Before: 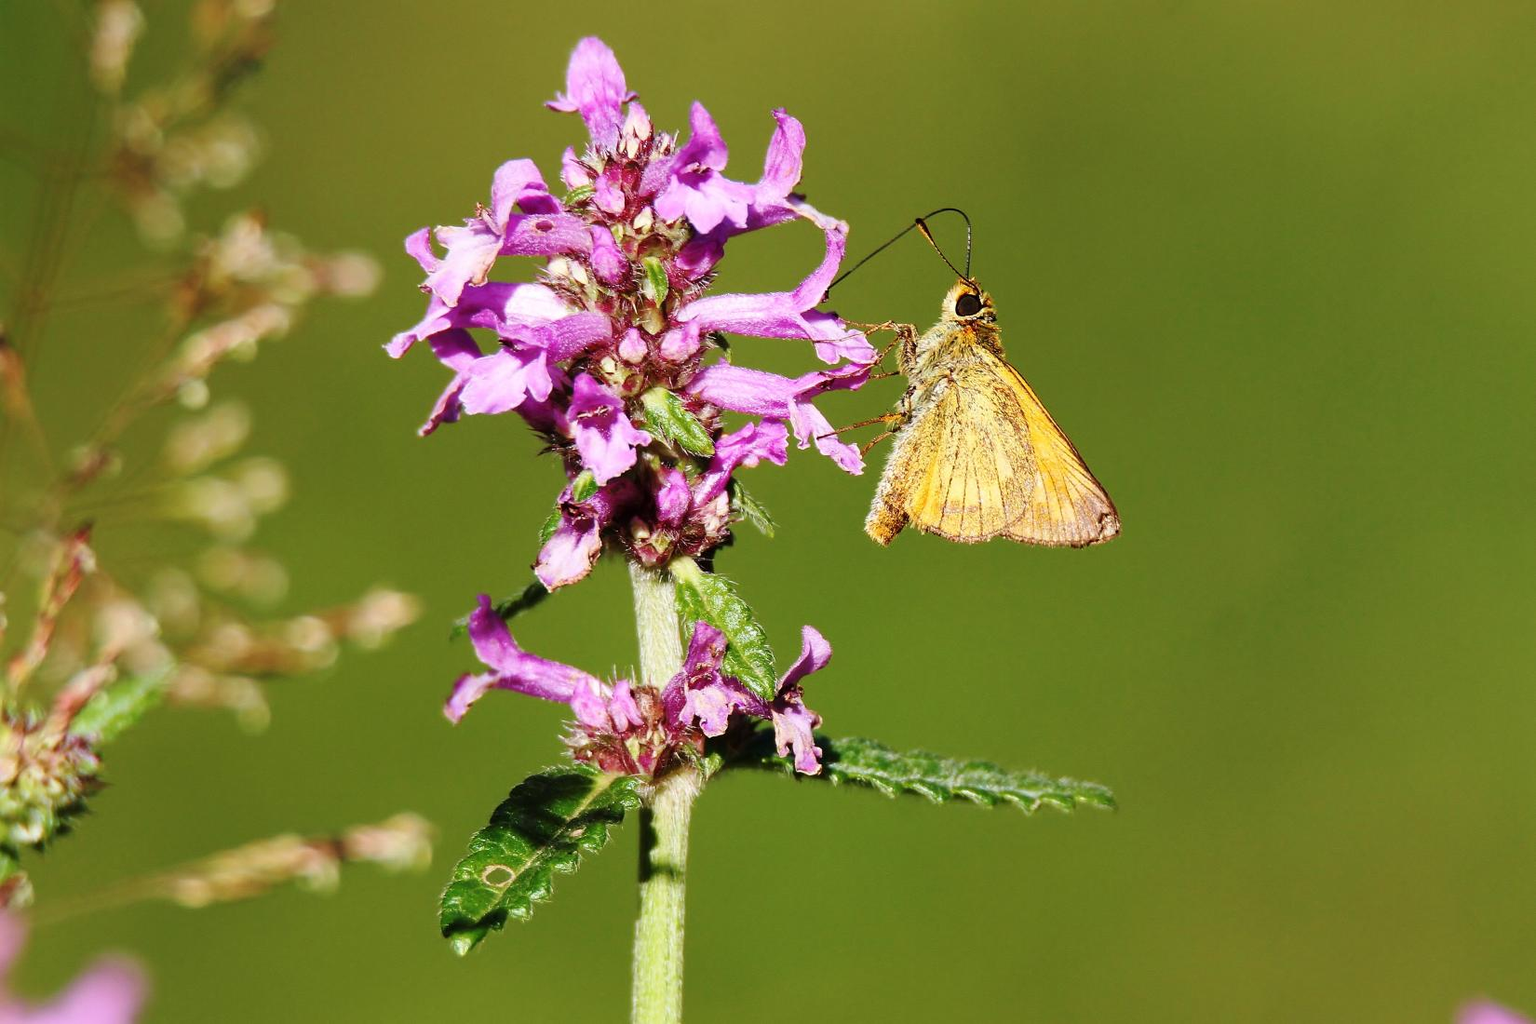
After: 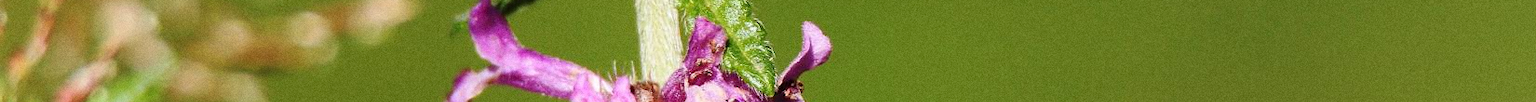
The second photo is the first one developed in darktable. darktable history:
grain: coarseness 0.09 ISO
crop and rotate: top 59.084%, bottom 30.916%
